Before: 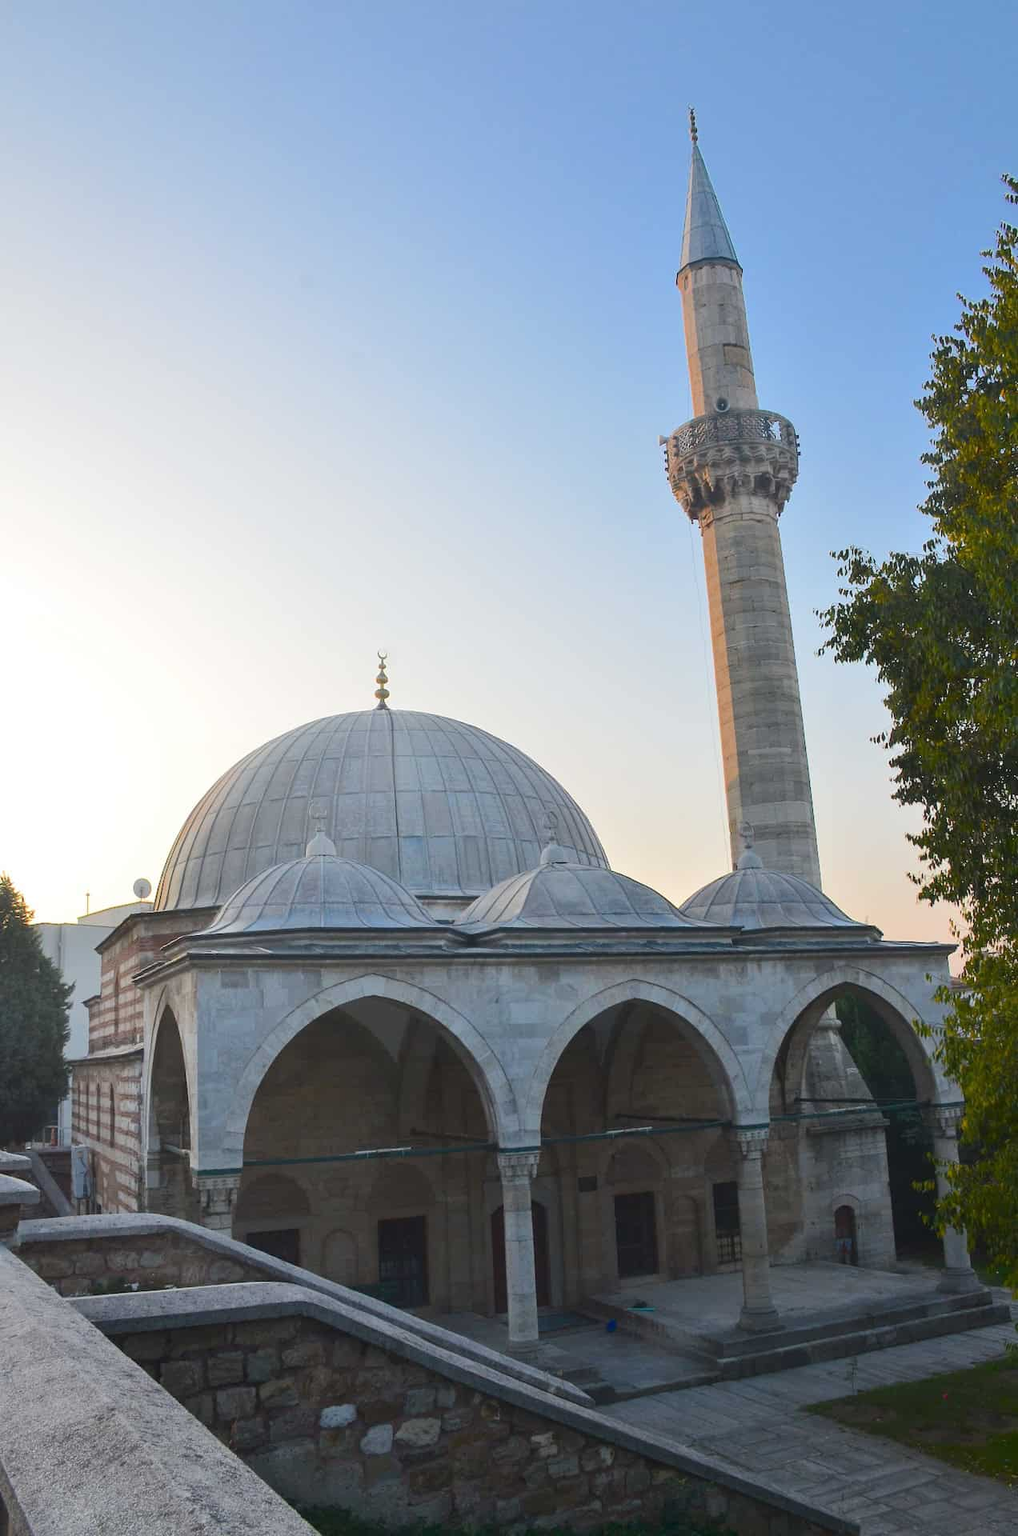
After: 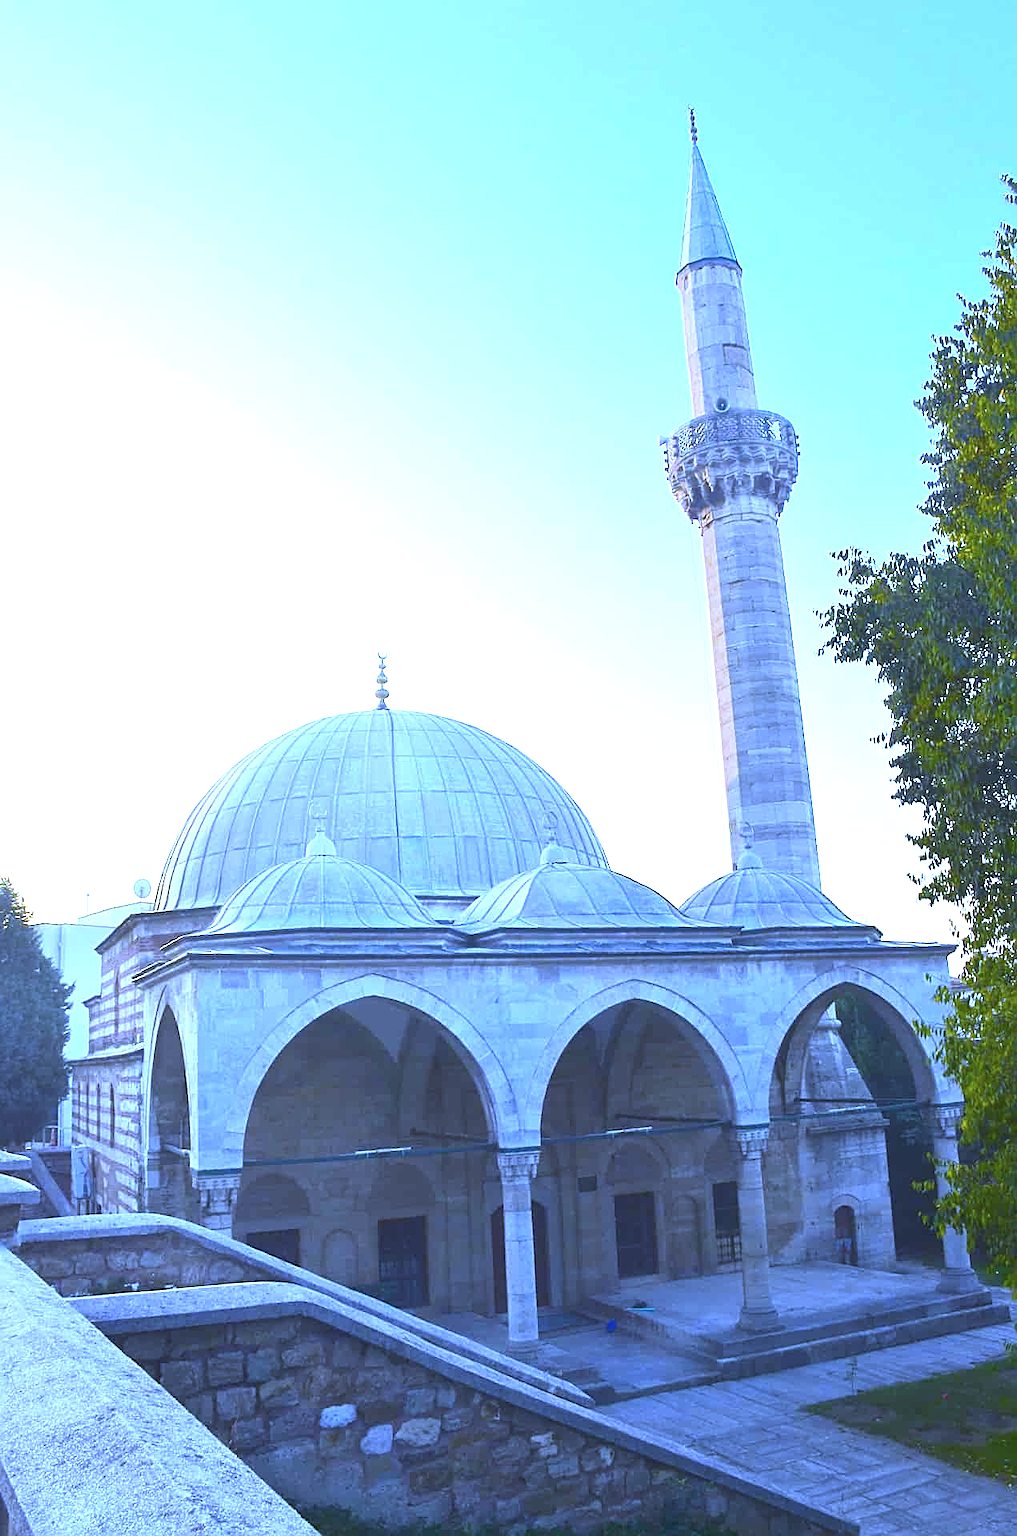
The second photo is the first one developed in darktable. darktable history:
exposure: black level correction -0.002, exposure 1.35 EV, compensate highlight preservation false
sharpen: on, module defaults
white balance: red 0.766, blue 1.537
